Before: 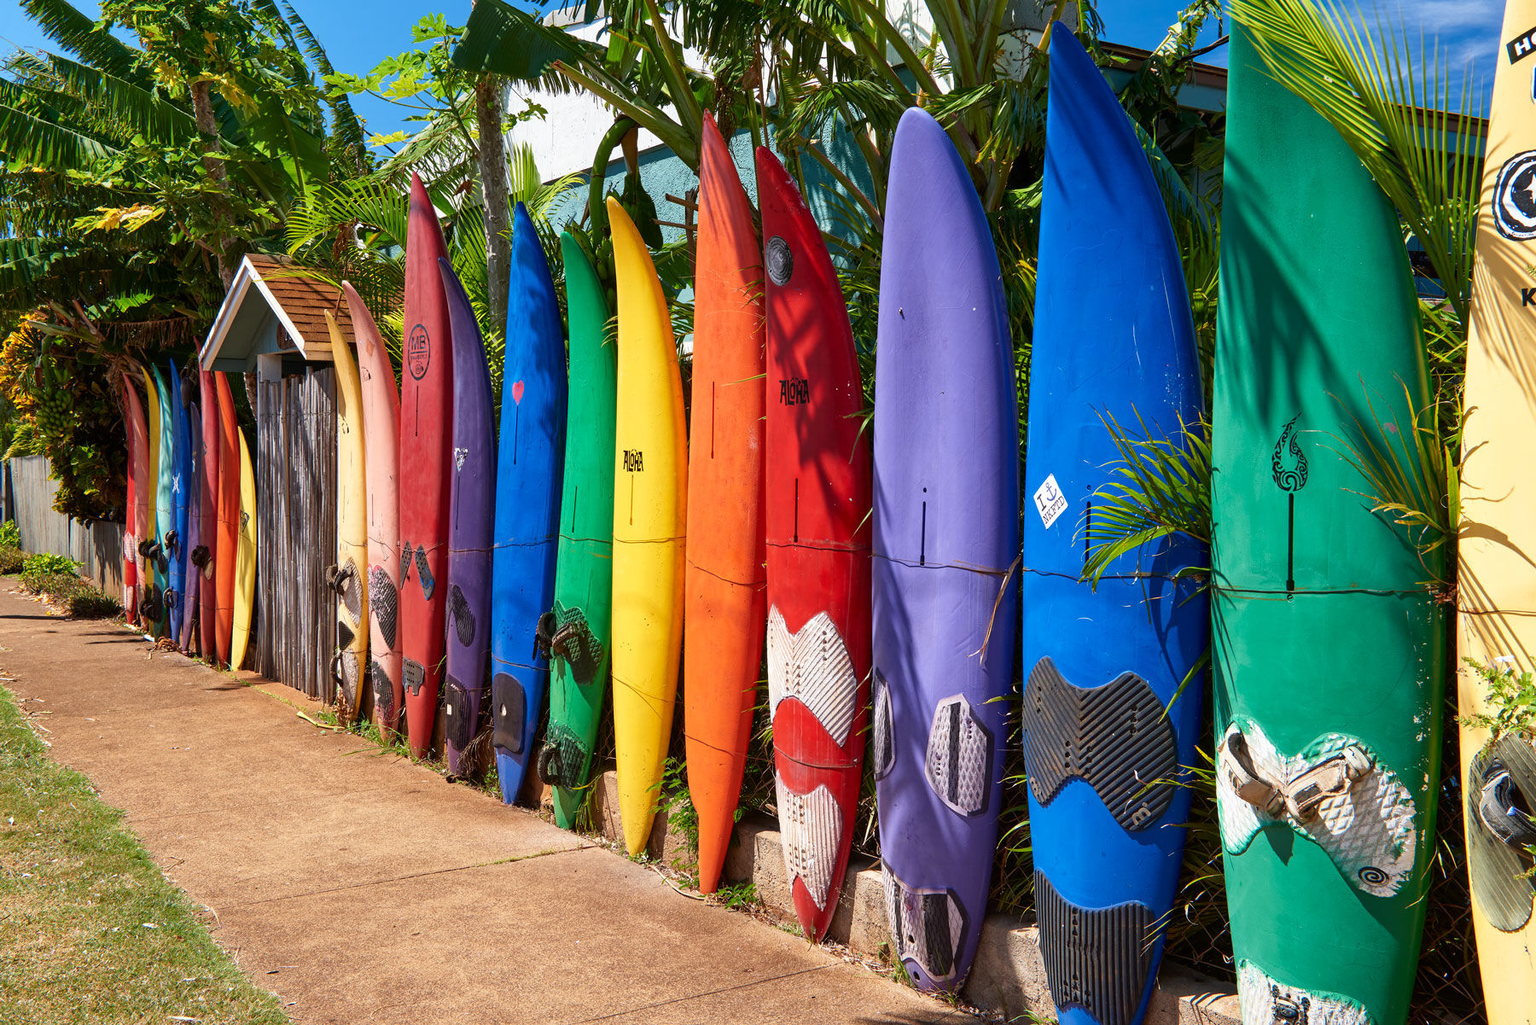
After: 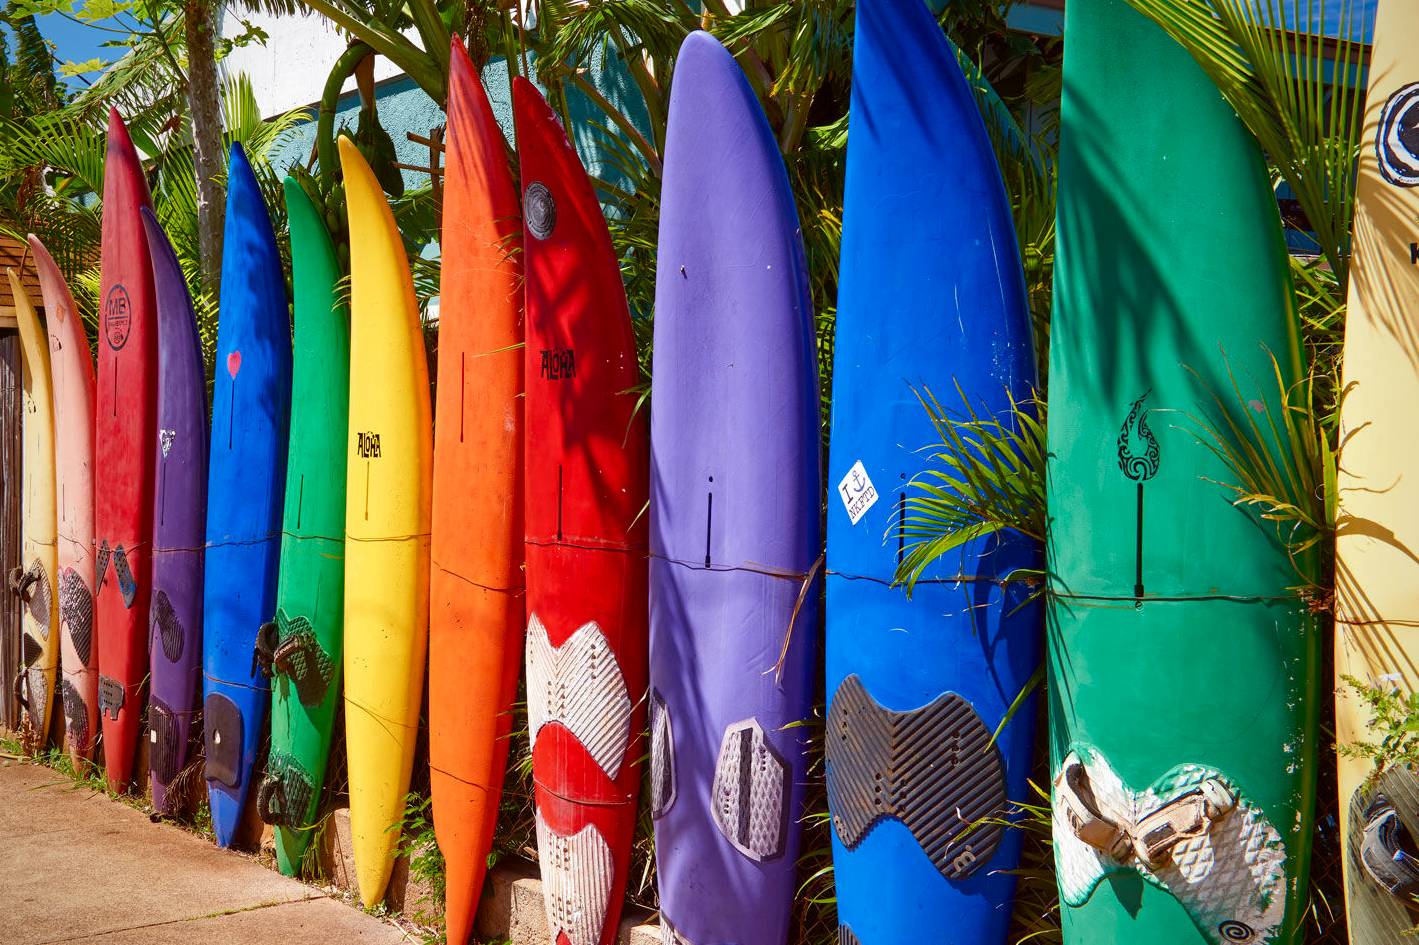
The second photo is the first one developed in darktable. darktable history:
color balance rgb: perceptual saturation grading › global saturation 20%, perceptual saturation grading › highlights -25%, perceptual saturation grading › shadows 25%
vignetting: saturation 0, unbound false
color balance: mode lift, gamma, gain (sRGB), lift [1, 1.049, 1, 1]
crop and rotate: left 20.74%, top 7.912%, right 0.375%, bottom 13.378%
